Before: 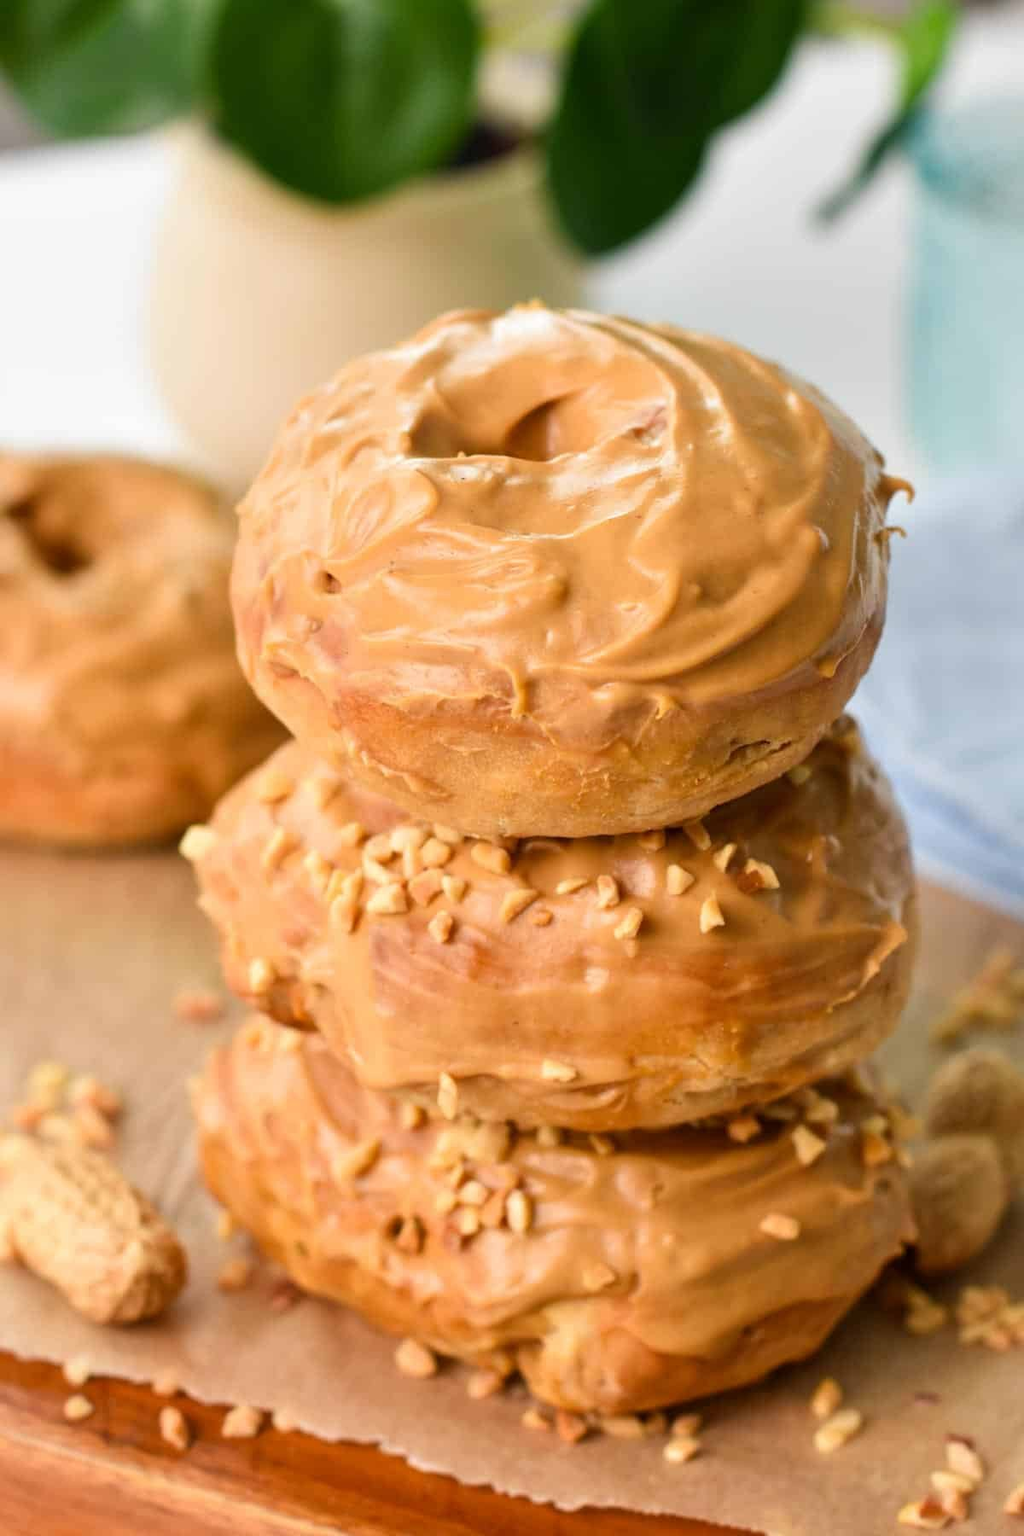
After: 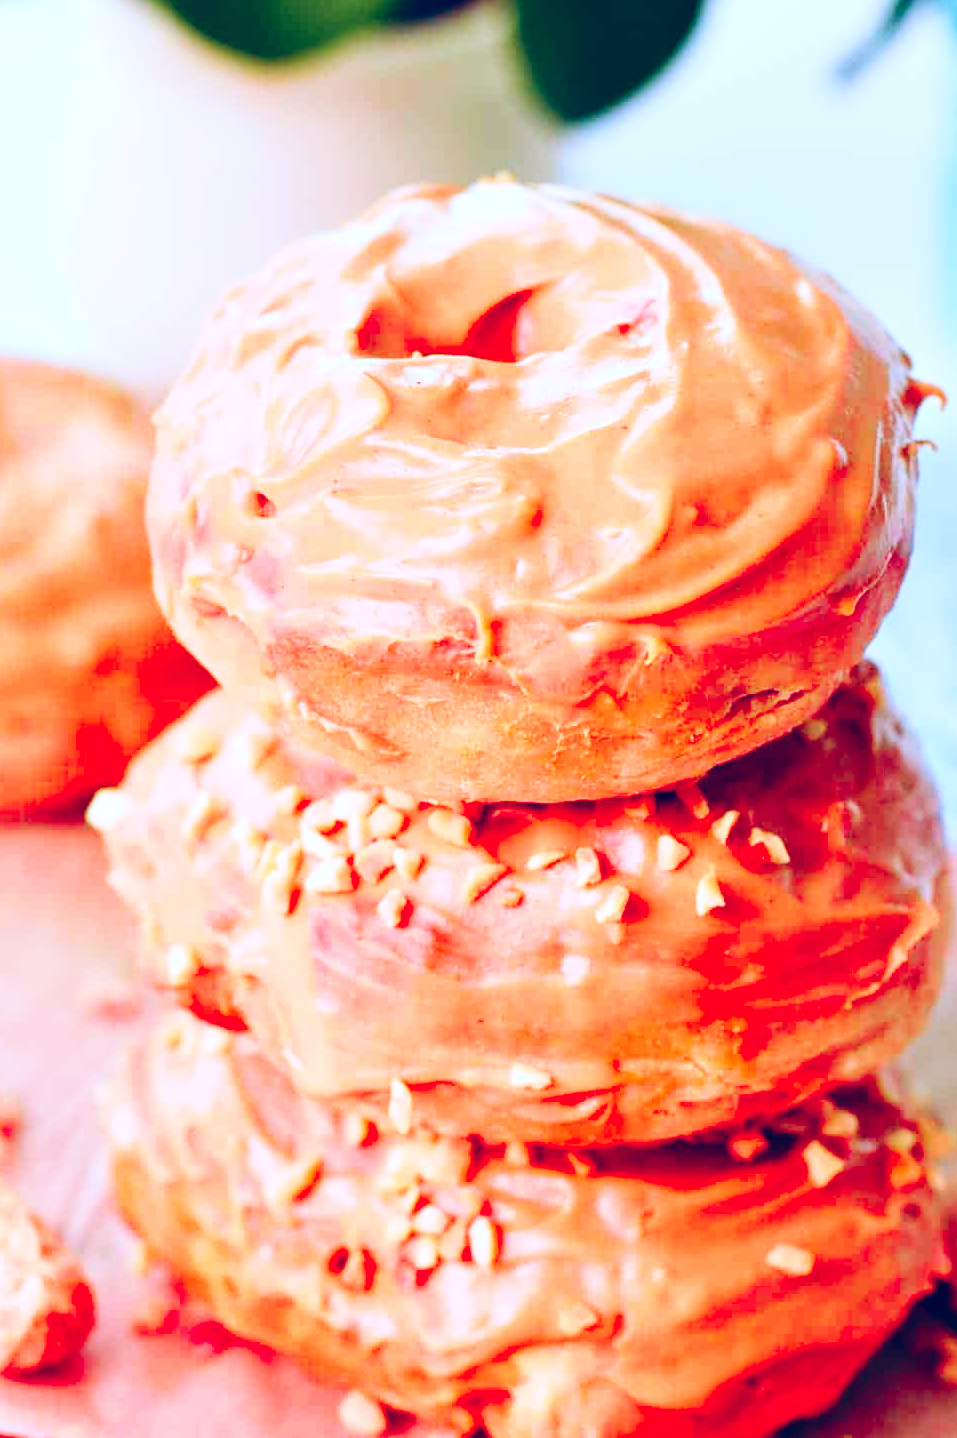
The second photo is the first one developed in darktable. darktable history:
sharpen: amount 0.203
color correction: highlights a* 0.444, highlights b* 2.71, shadows a* -1.19, shadows b* -4.02
crop and rotate: left 10.372%, top 9.931%, right 9.868%, bottom 10.174%
tone curve: curves: ch1 [(0, 0) (0.108, 0.197) (0.5, 0.5) (0.681, 0.885) (1, 1)]; ch2 [(0, 0) (0.28, 0.151) (1, 1)], color space Lab, independent channels, preserve colors none
base curve: curves: ch0 [(0, 0) (0.036, 0.025) (0.121, 0.166) (0.206, 0.329) (0.605, 0.79) (1, 1)], exposure shift 0.585, preserve colors none
exposure: black level correction 0, exposure 0.302 EV, compensate highlight preservation false
